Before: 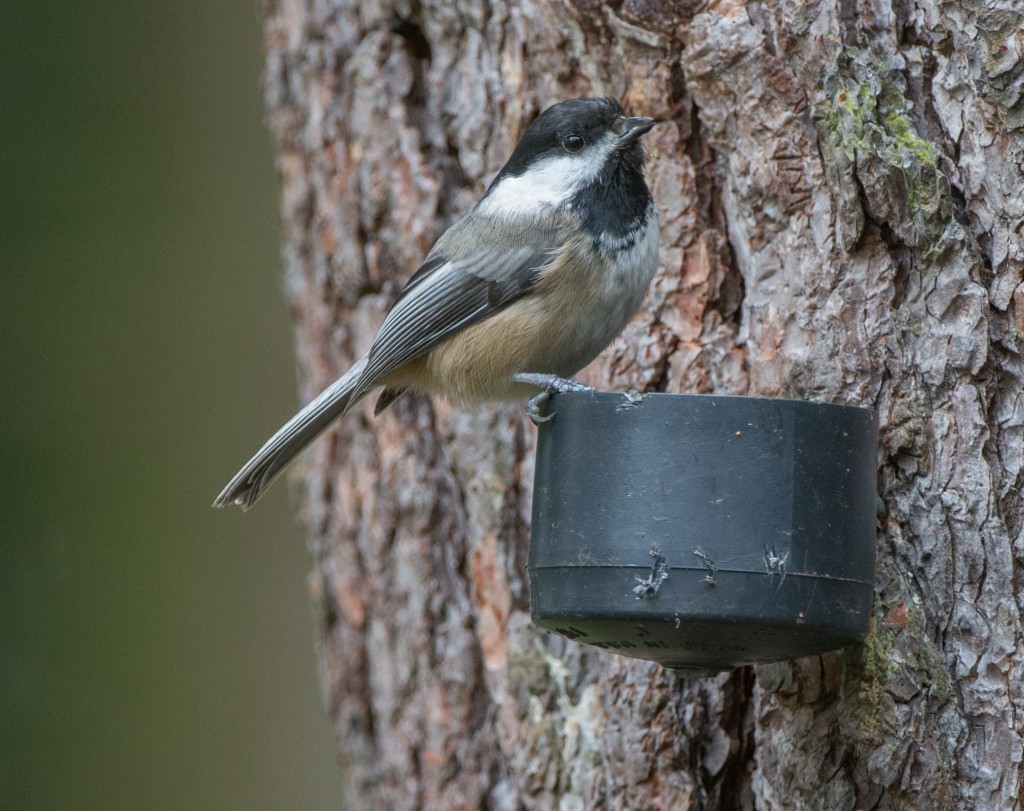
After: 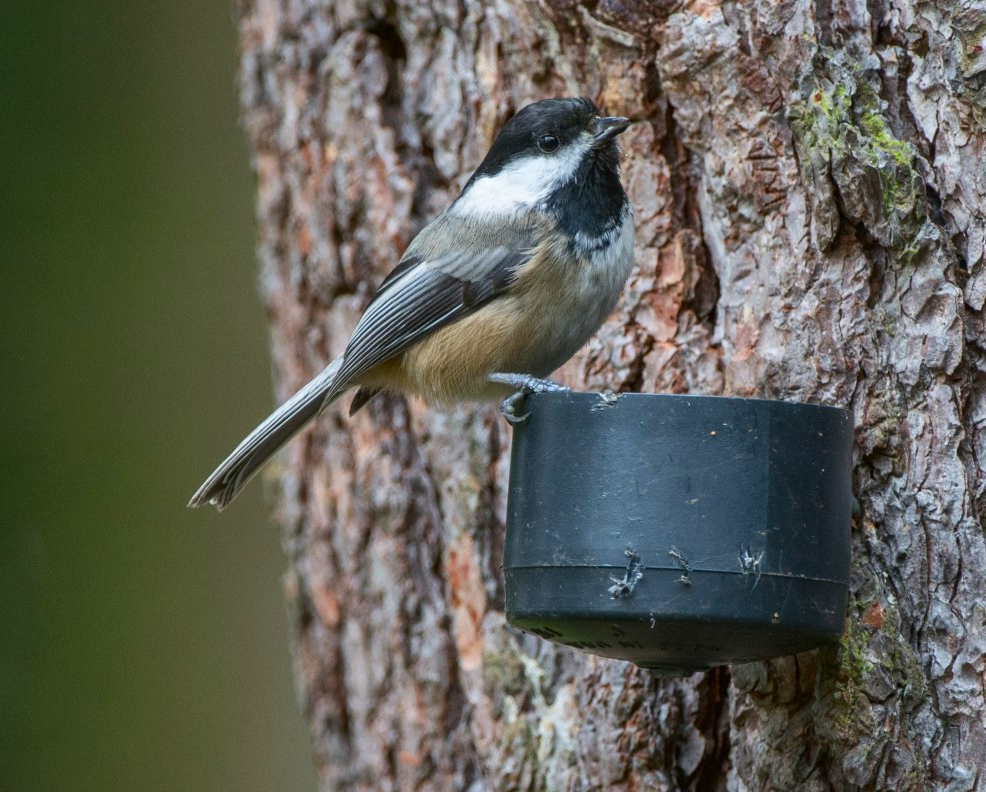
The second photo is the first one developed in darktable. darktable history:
contrast brightness saturation: contrast 0.16, saturation 0.32
crop and rotate: left 2.536%, right 1.107%, bottom 2.246%
